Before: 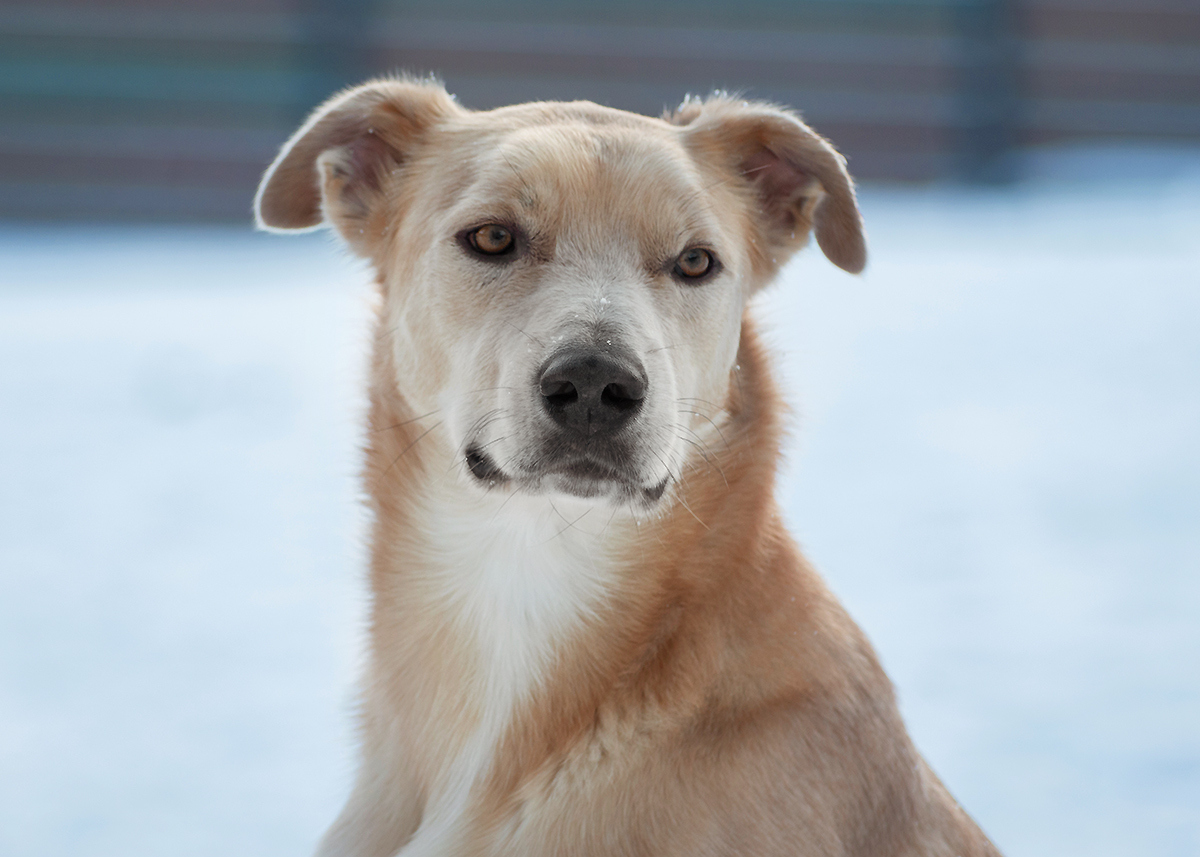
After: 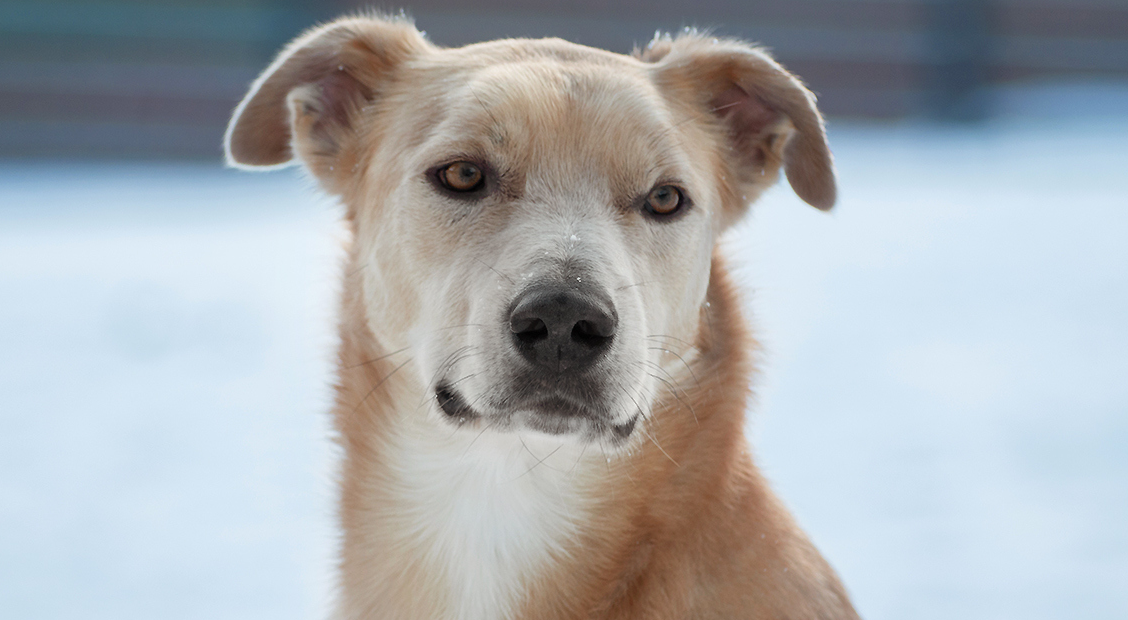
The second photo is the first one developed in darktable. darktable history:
crop: left 2.578%, top 7.358%, right 3.34%, bottom 20.228%
tone equalizer: on, module defaults
